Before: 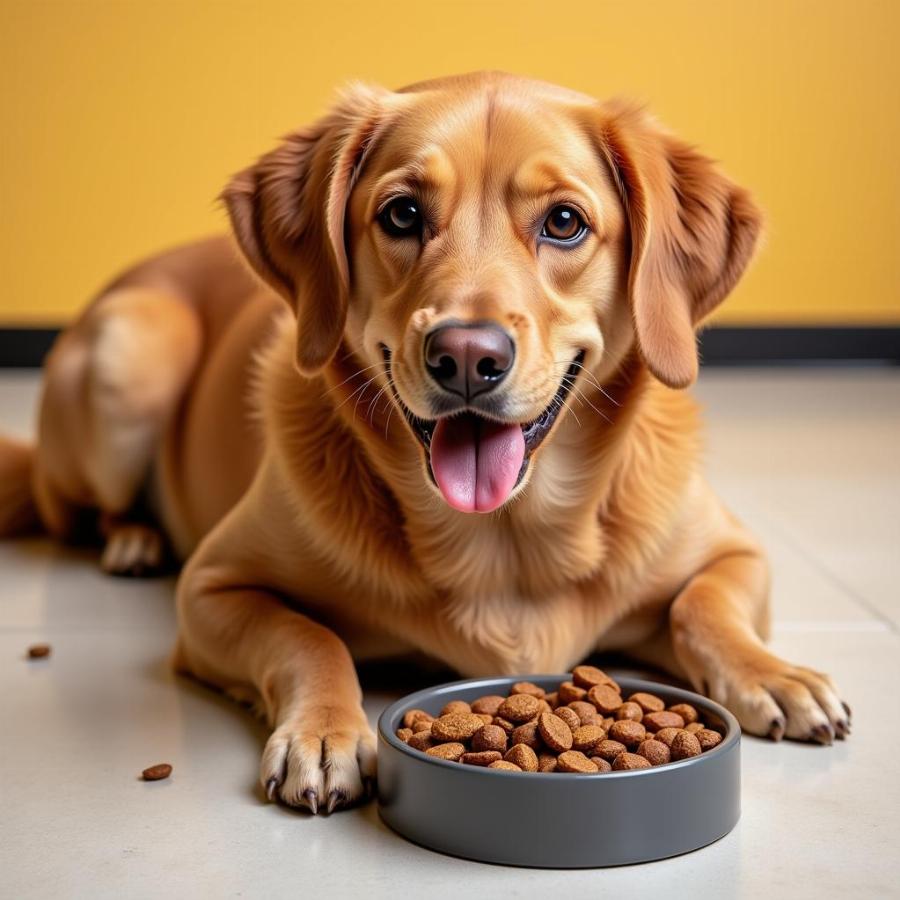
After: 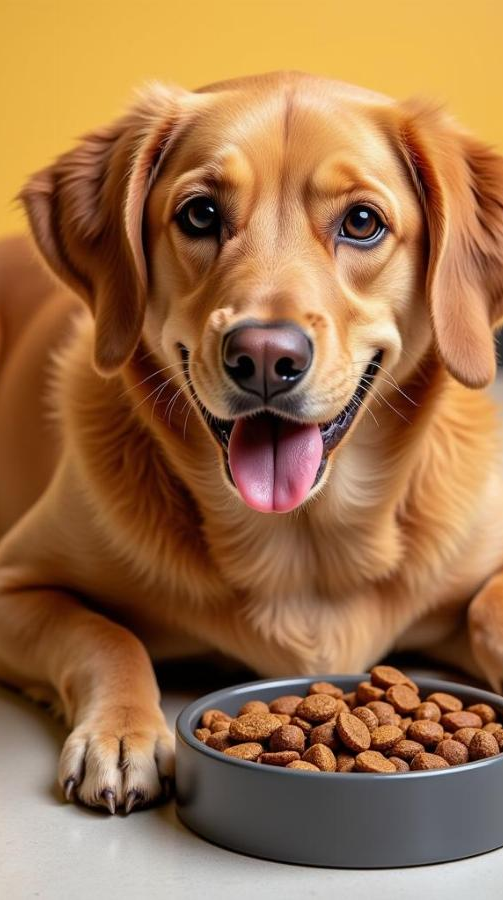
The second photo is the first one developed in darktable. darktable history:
crop and rotate: left 22.45%, right 21.629%
